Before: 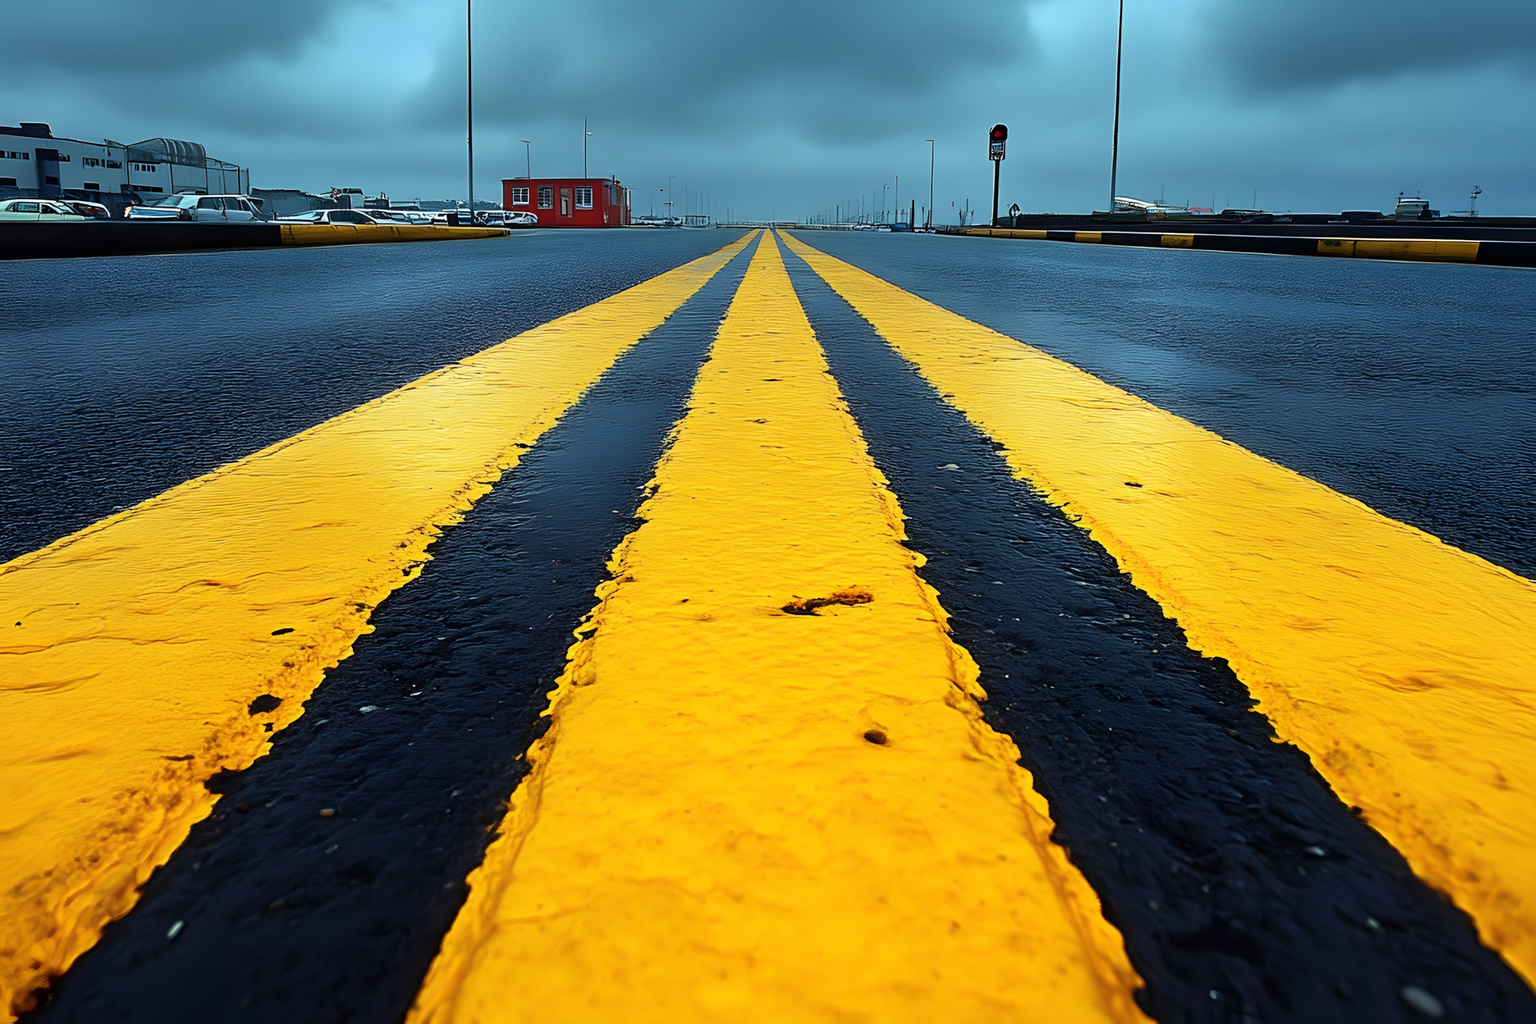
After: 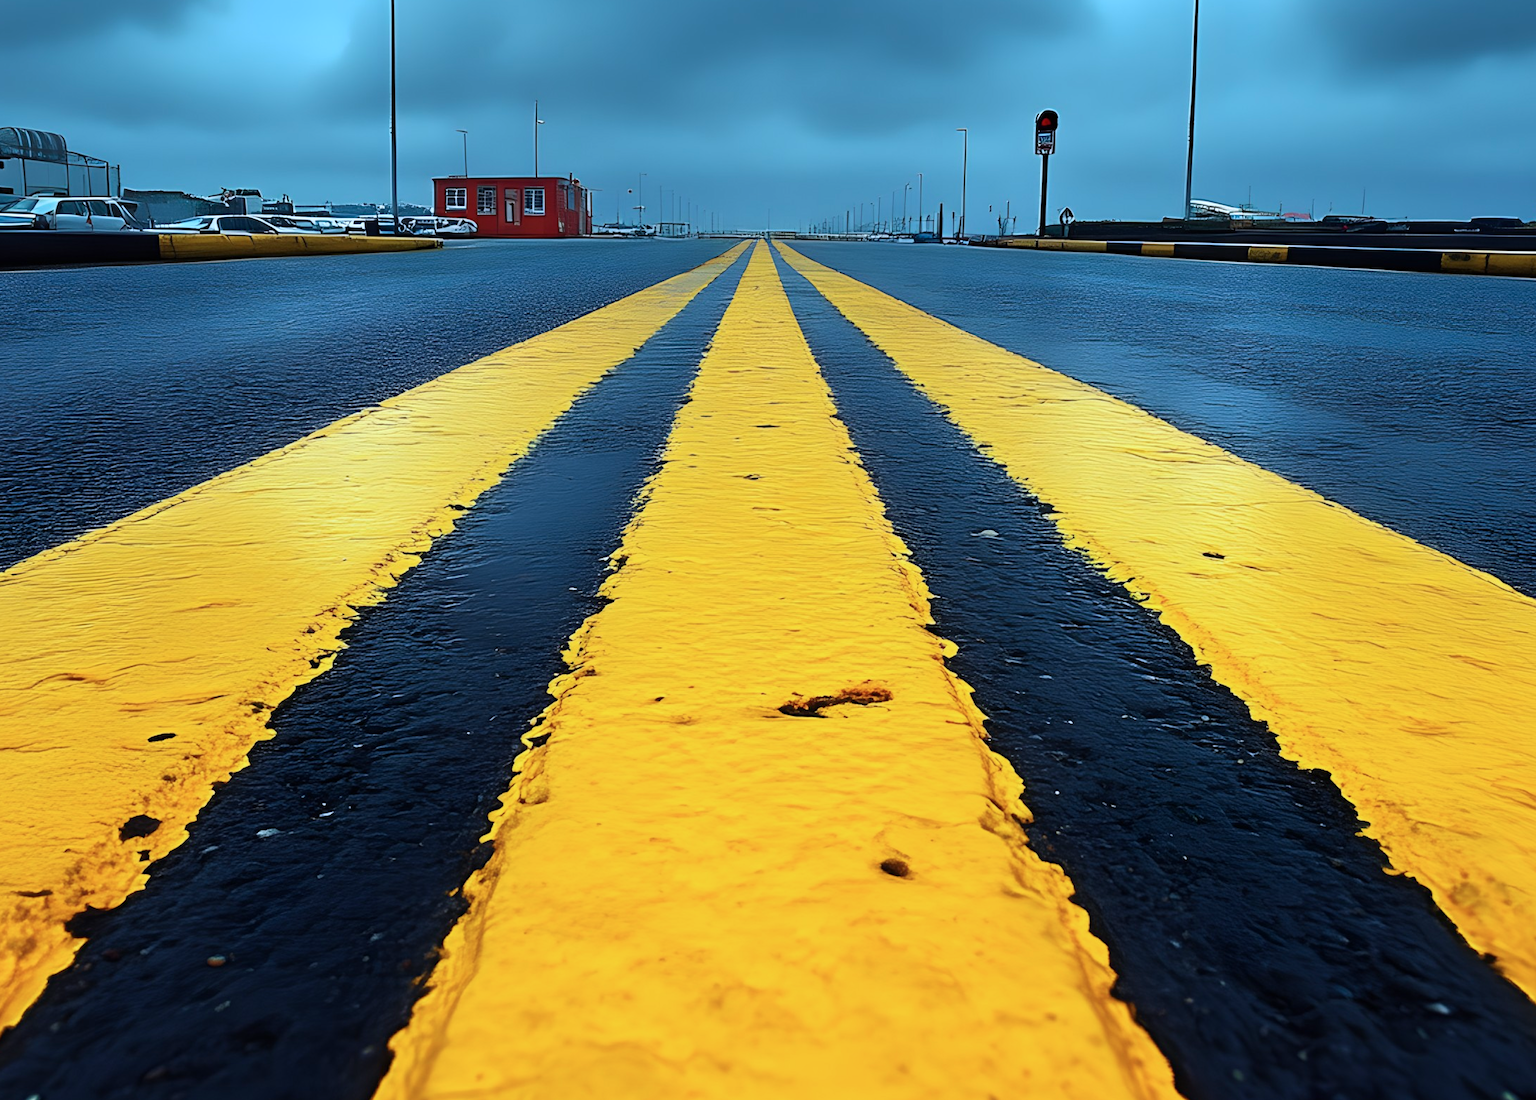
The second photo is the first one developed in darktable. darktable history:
color calibration: x 0.37, y 0.382, temperature 4313.32 K
crop: left 9.929%, top 3.475%, right 9.188%, bottom 9.529%
